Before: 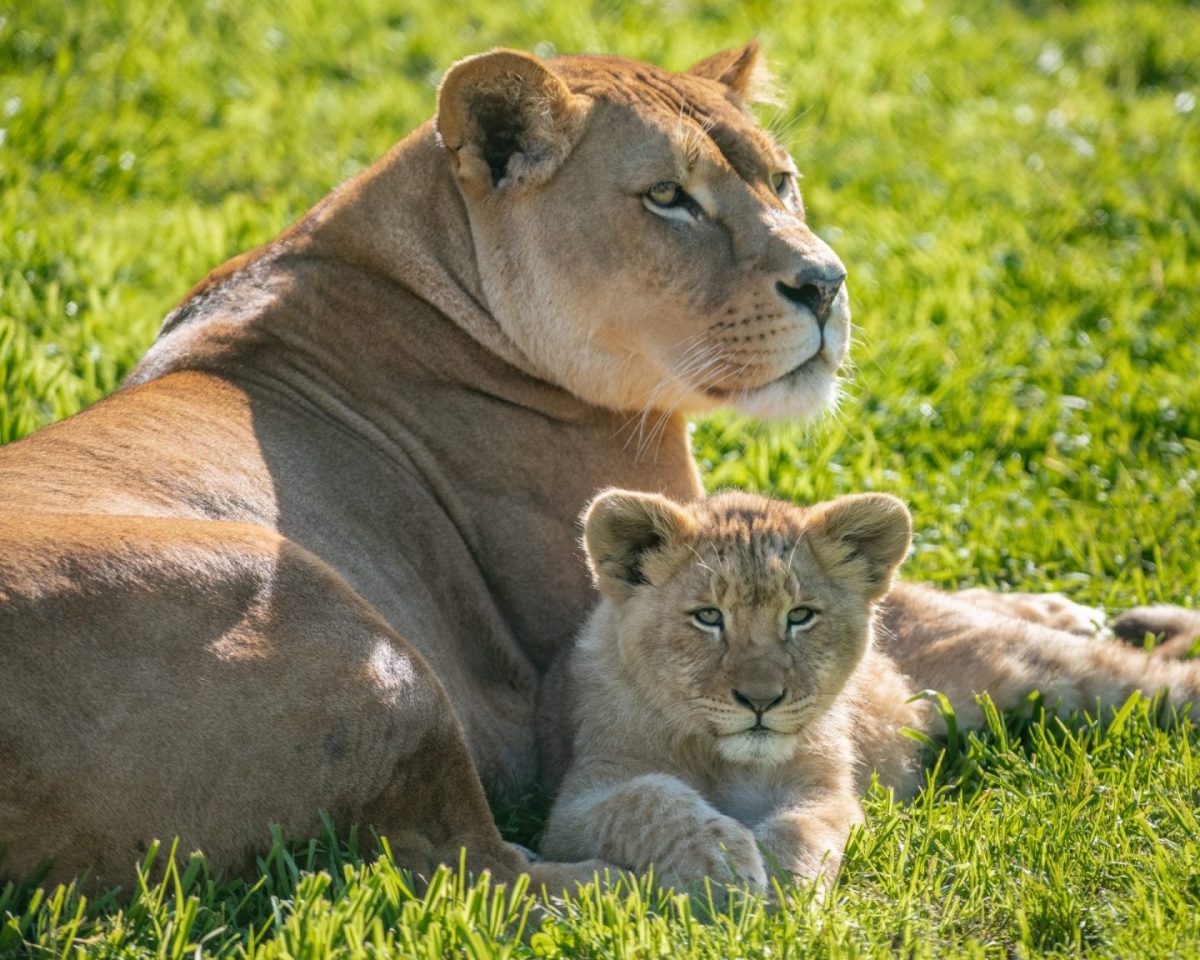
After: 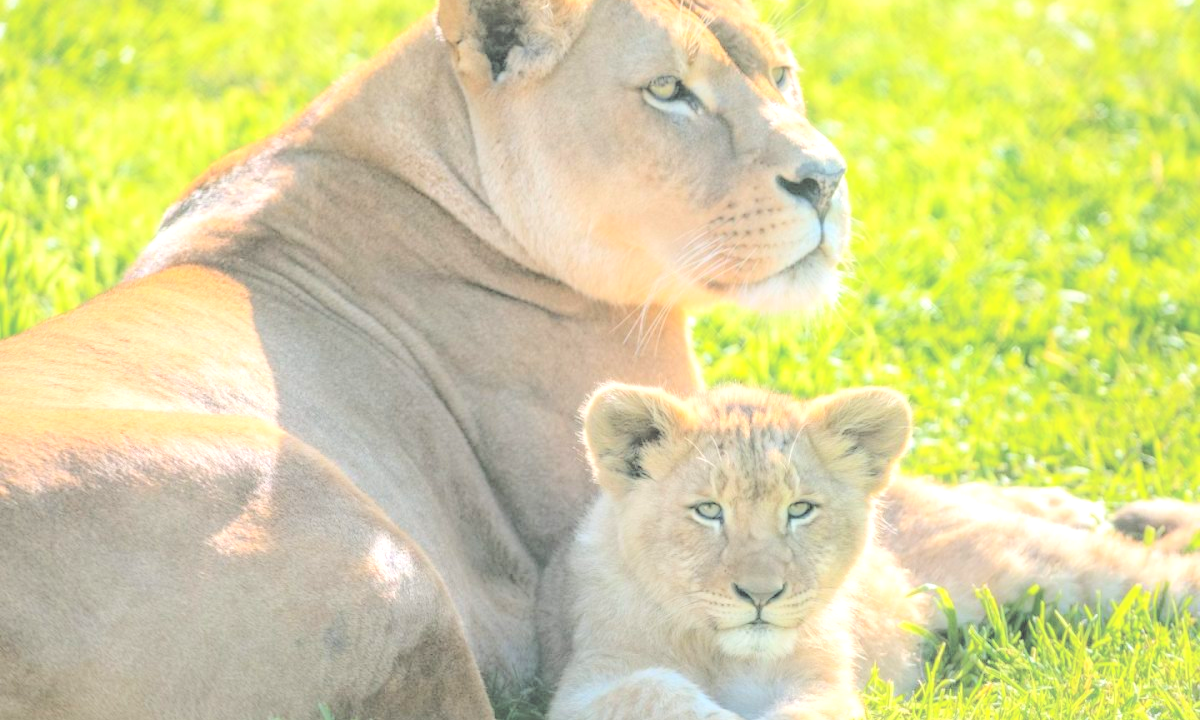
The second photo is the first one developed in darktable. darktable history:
contrast brightness saturation: brightness 0.982
tone equalizer: -8 EV -0.71 EV, -7 EV -0.721 EV, -6 EV -0.596 EV, -5 EV -0.393 EV, -3 EV 0.378 EV, -2 EV 0.6 EV, -1 EV 0.697 EV, +0 EV 0.742 EV
crop: top 11.062%, bottom 13.934%
